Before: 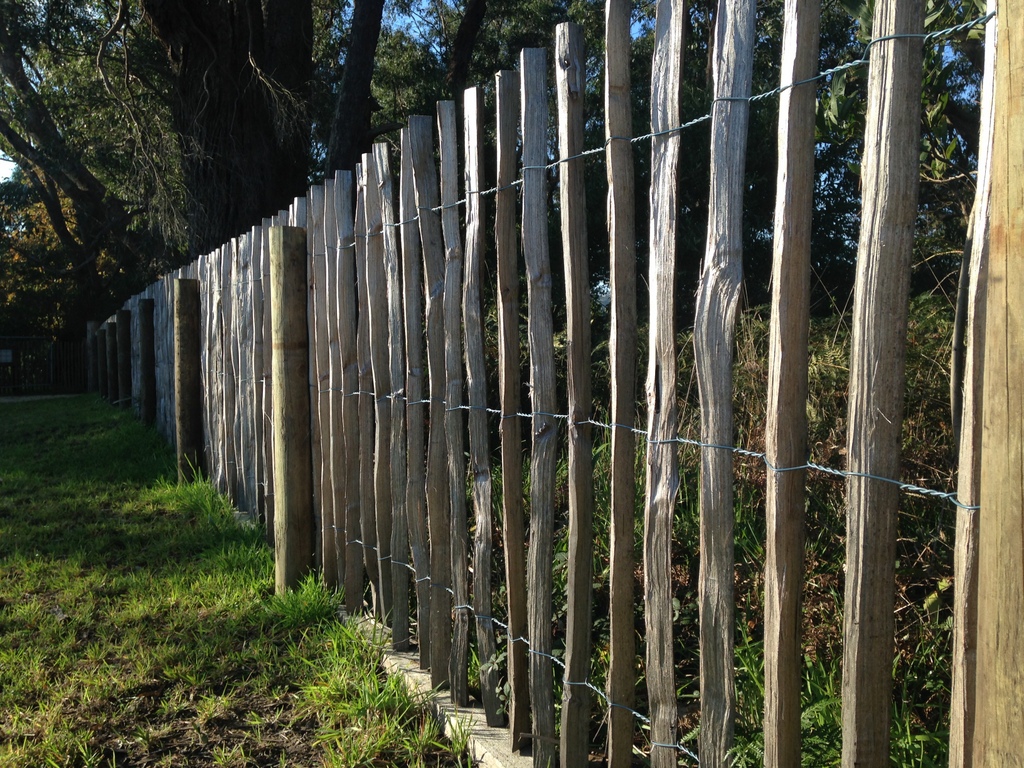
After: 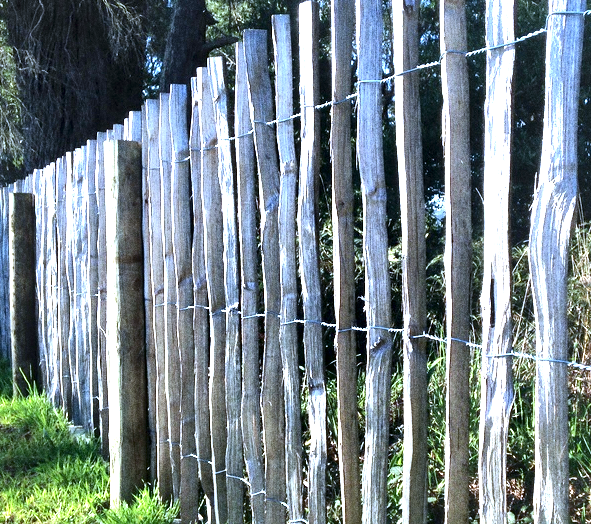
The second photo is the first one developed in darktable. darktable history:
exposure: exposure 2 EV, compensate exposure bias true, compensate highlight preservation false
grain: coarseness 0.09 ISO, strength 40%
crop: left 16.202%, top 11.208%, right 26.045%, bottom 20.557%
local contrast: mode bilateral grid, contrast 44, coarseness 69, detail 214%, midtone range 0.2
white balance: red 0.871, blue 1.249
